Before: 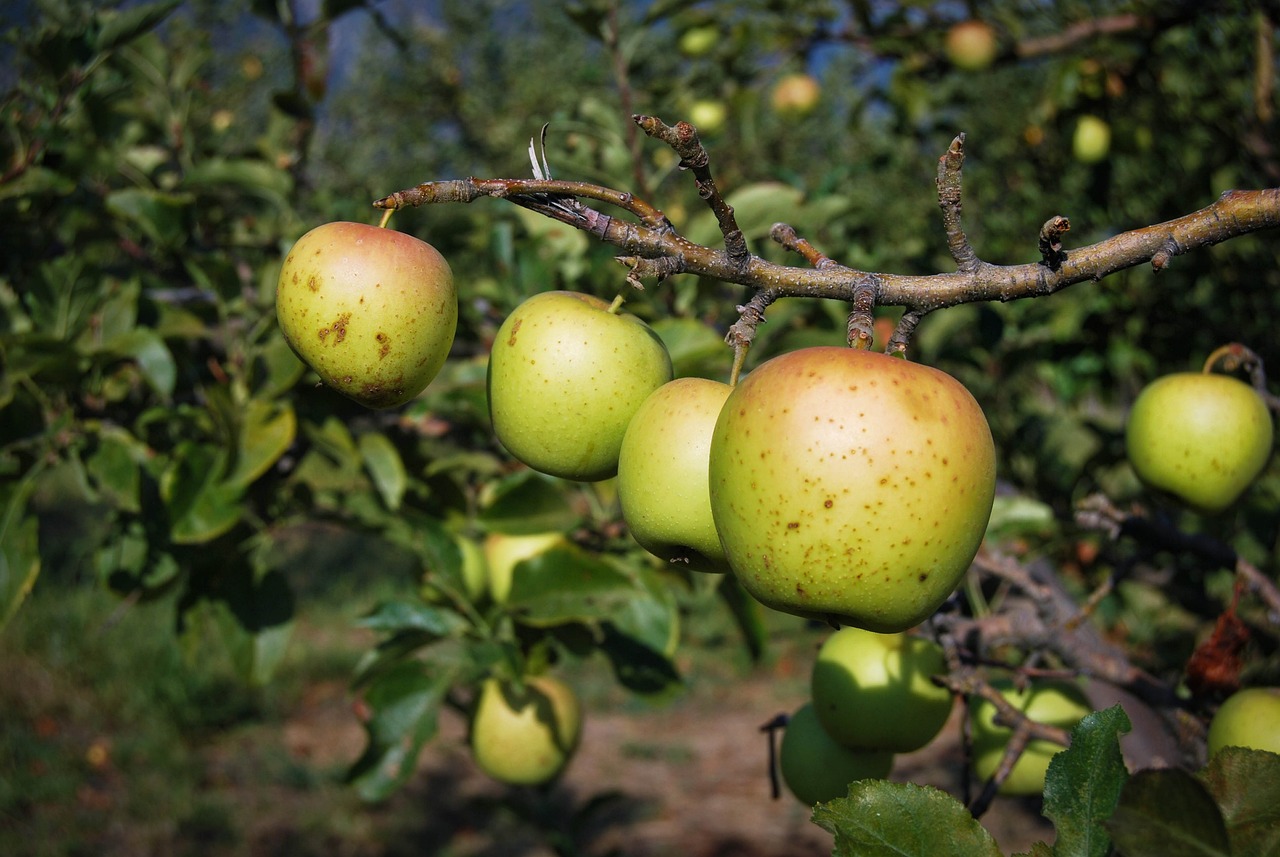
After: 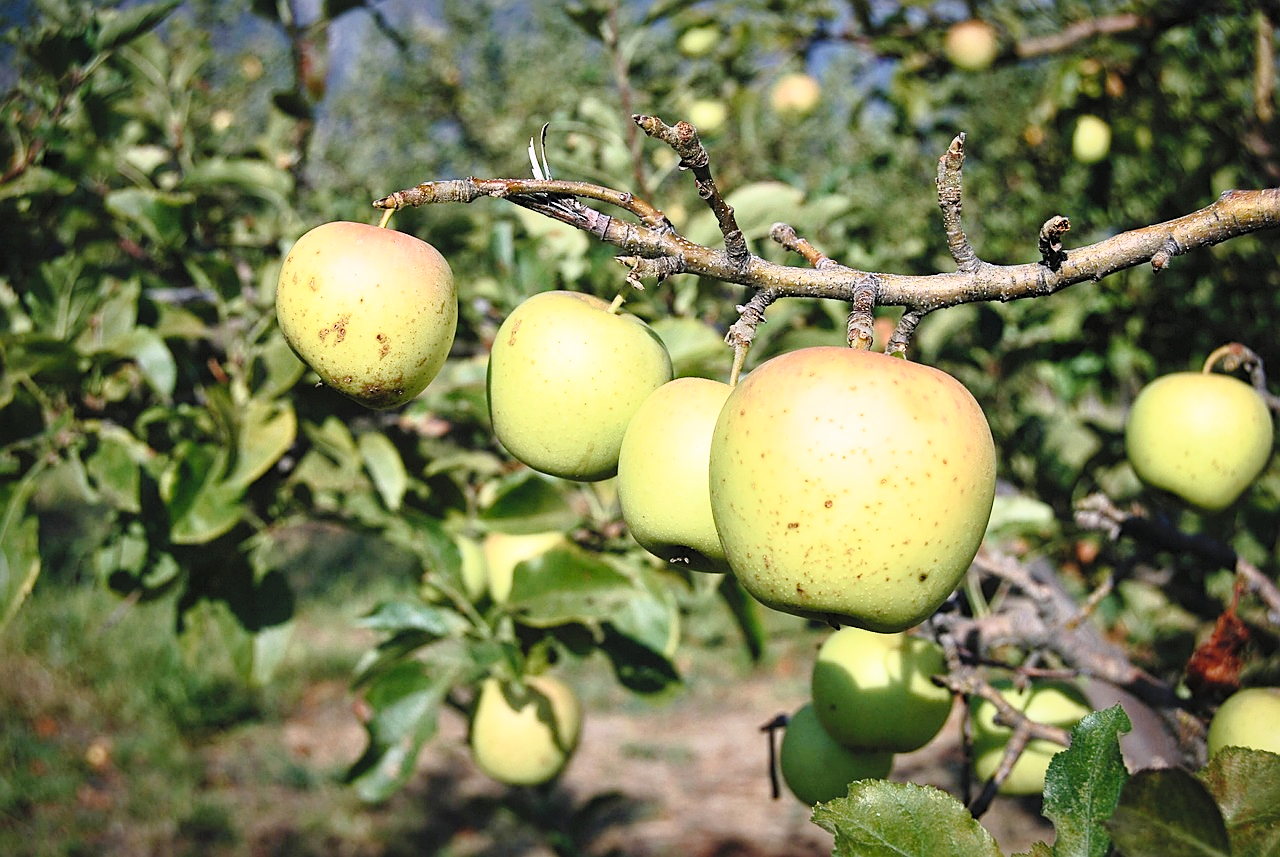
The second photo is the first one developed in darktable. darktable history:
contrast brightness saturation: contrast 0.39, brightness 0.53
sharpen: on, module defaults
tone curve: curves: ch0 [(0, 0) (0.003, 0.002) (0.011, 0.007) (0.025, 0.016) (0.044, 0.027) (0.069, 0.045) (0.1, 0.077) (0.136, 0.114) (0.177, 0.166) (0.224, 0.241) (0.277, 0.328) (0.335, 0.413) (0.399, 0.498) (0.468, 0.572) (0.543, 0.638) (0.623, 0.711) (0.709, 0.786) (0.801, 0.853) (0.898, 0.929) (1, 1)], preserve colors none
white balance: emerald 1
